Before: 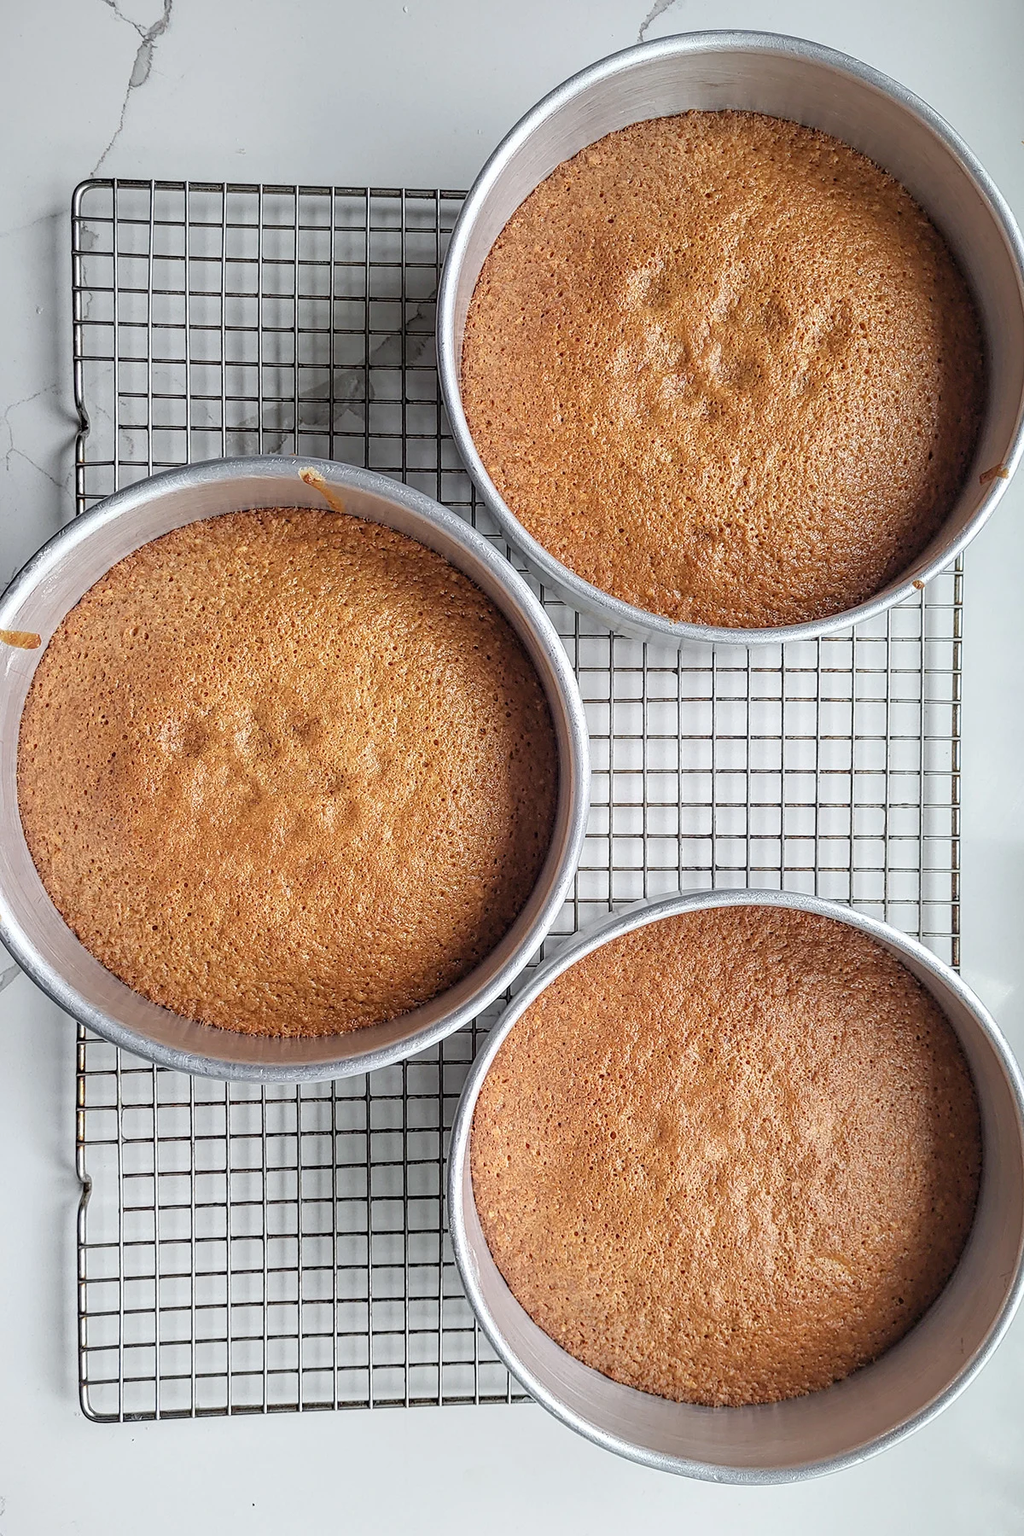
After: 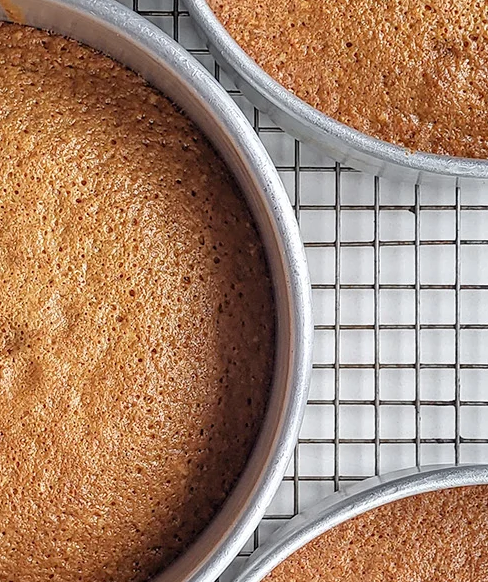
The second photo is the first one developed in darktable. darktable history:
shadows and highlights: shadows 61.19, soften with gaussian
crop: left 31.663%, top 32.091%, right 27.611%, bottom 35.565%
